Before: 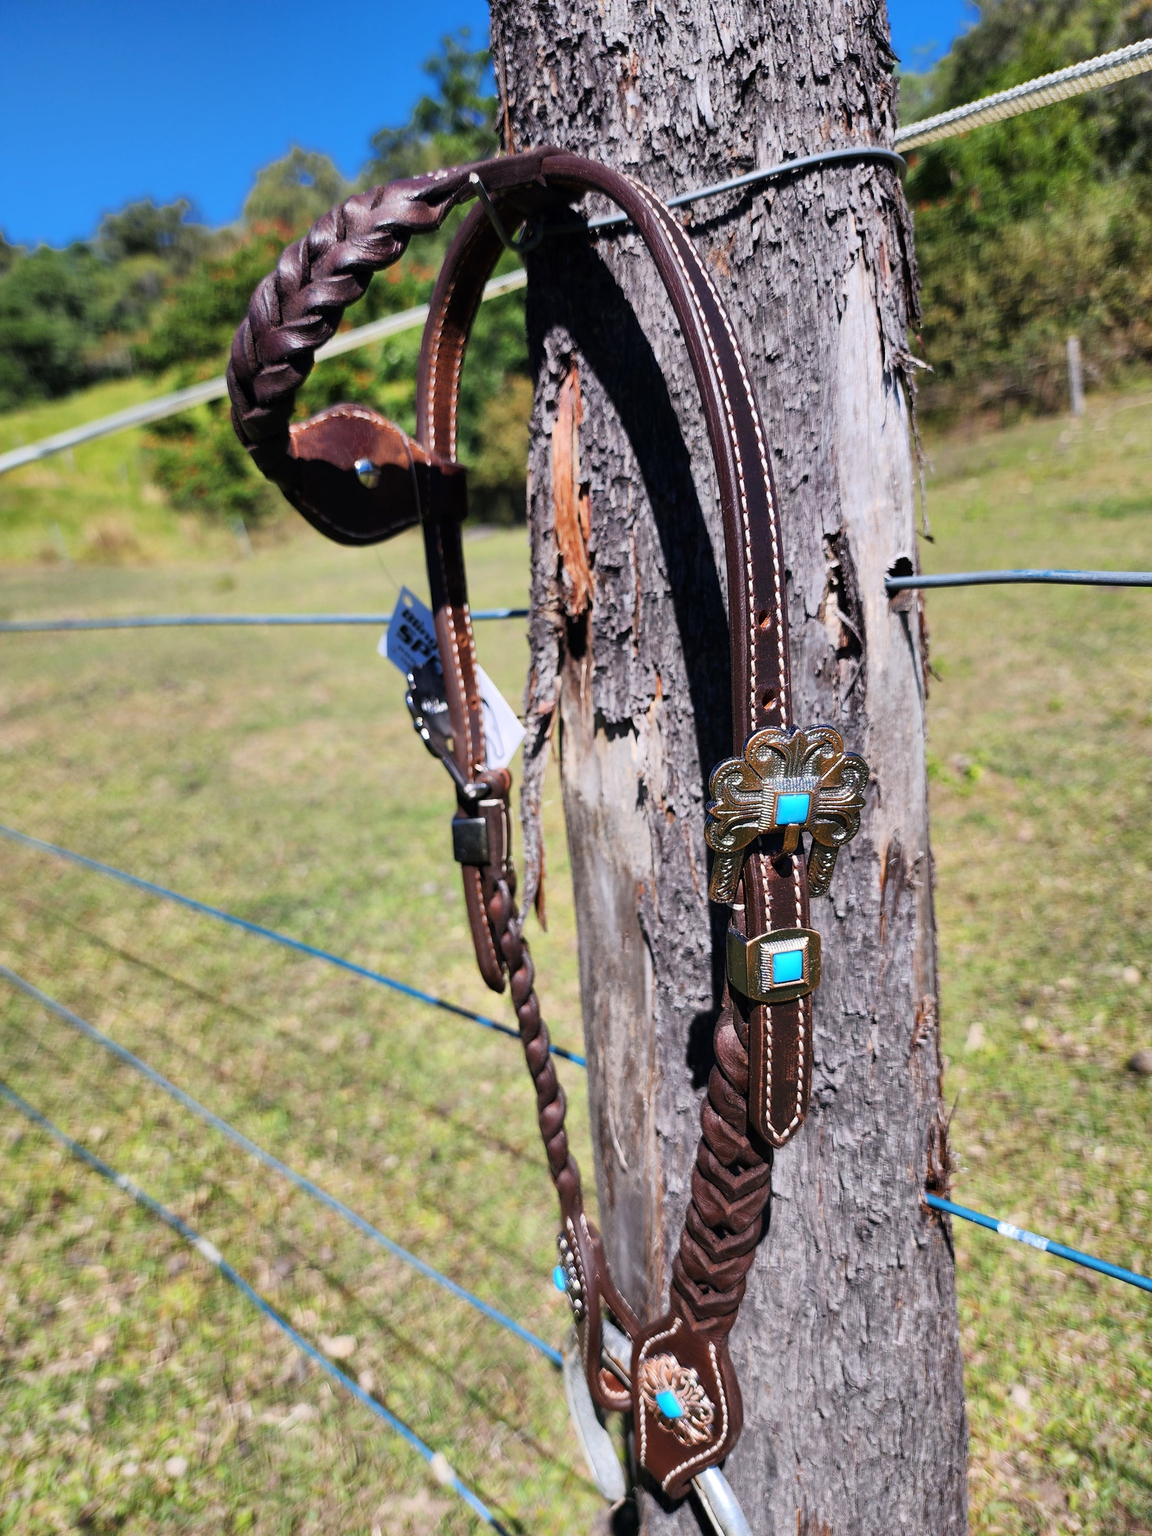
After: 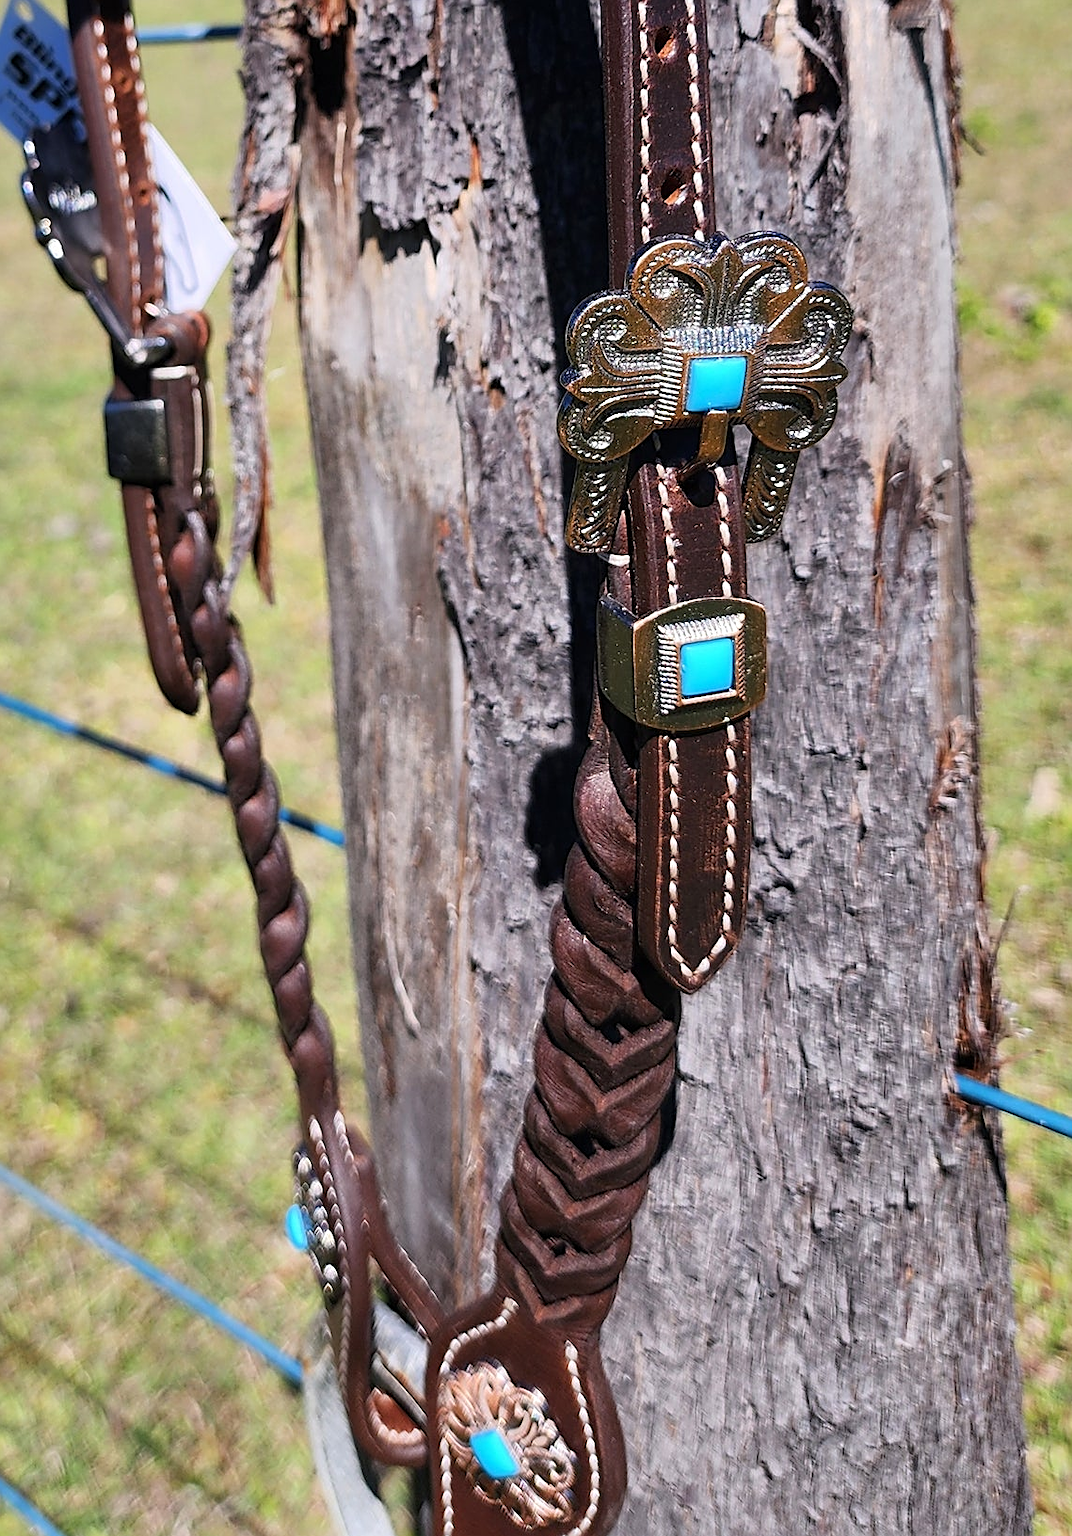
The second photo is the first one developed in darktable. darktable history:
crop: left 34.262%, top 38.791%, right 13.906%, bottom 5.344%
sharpen: on, module defaults
